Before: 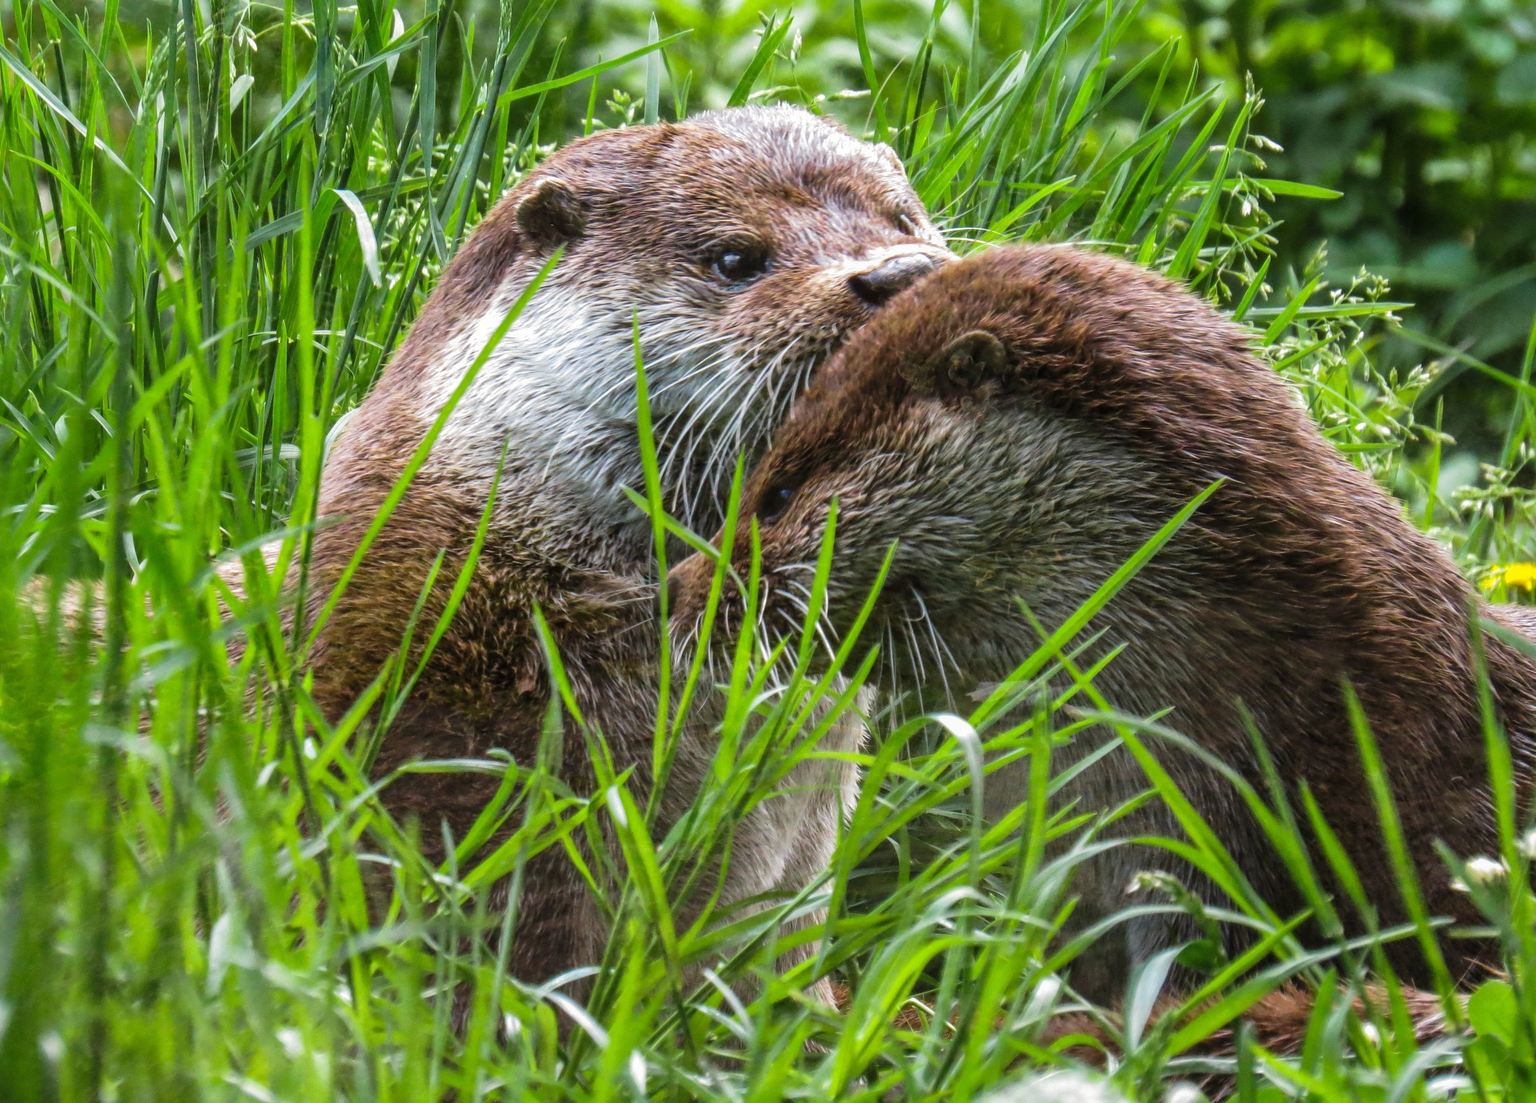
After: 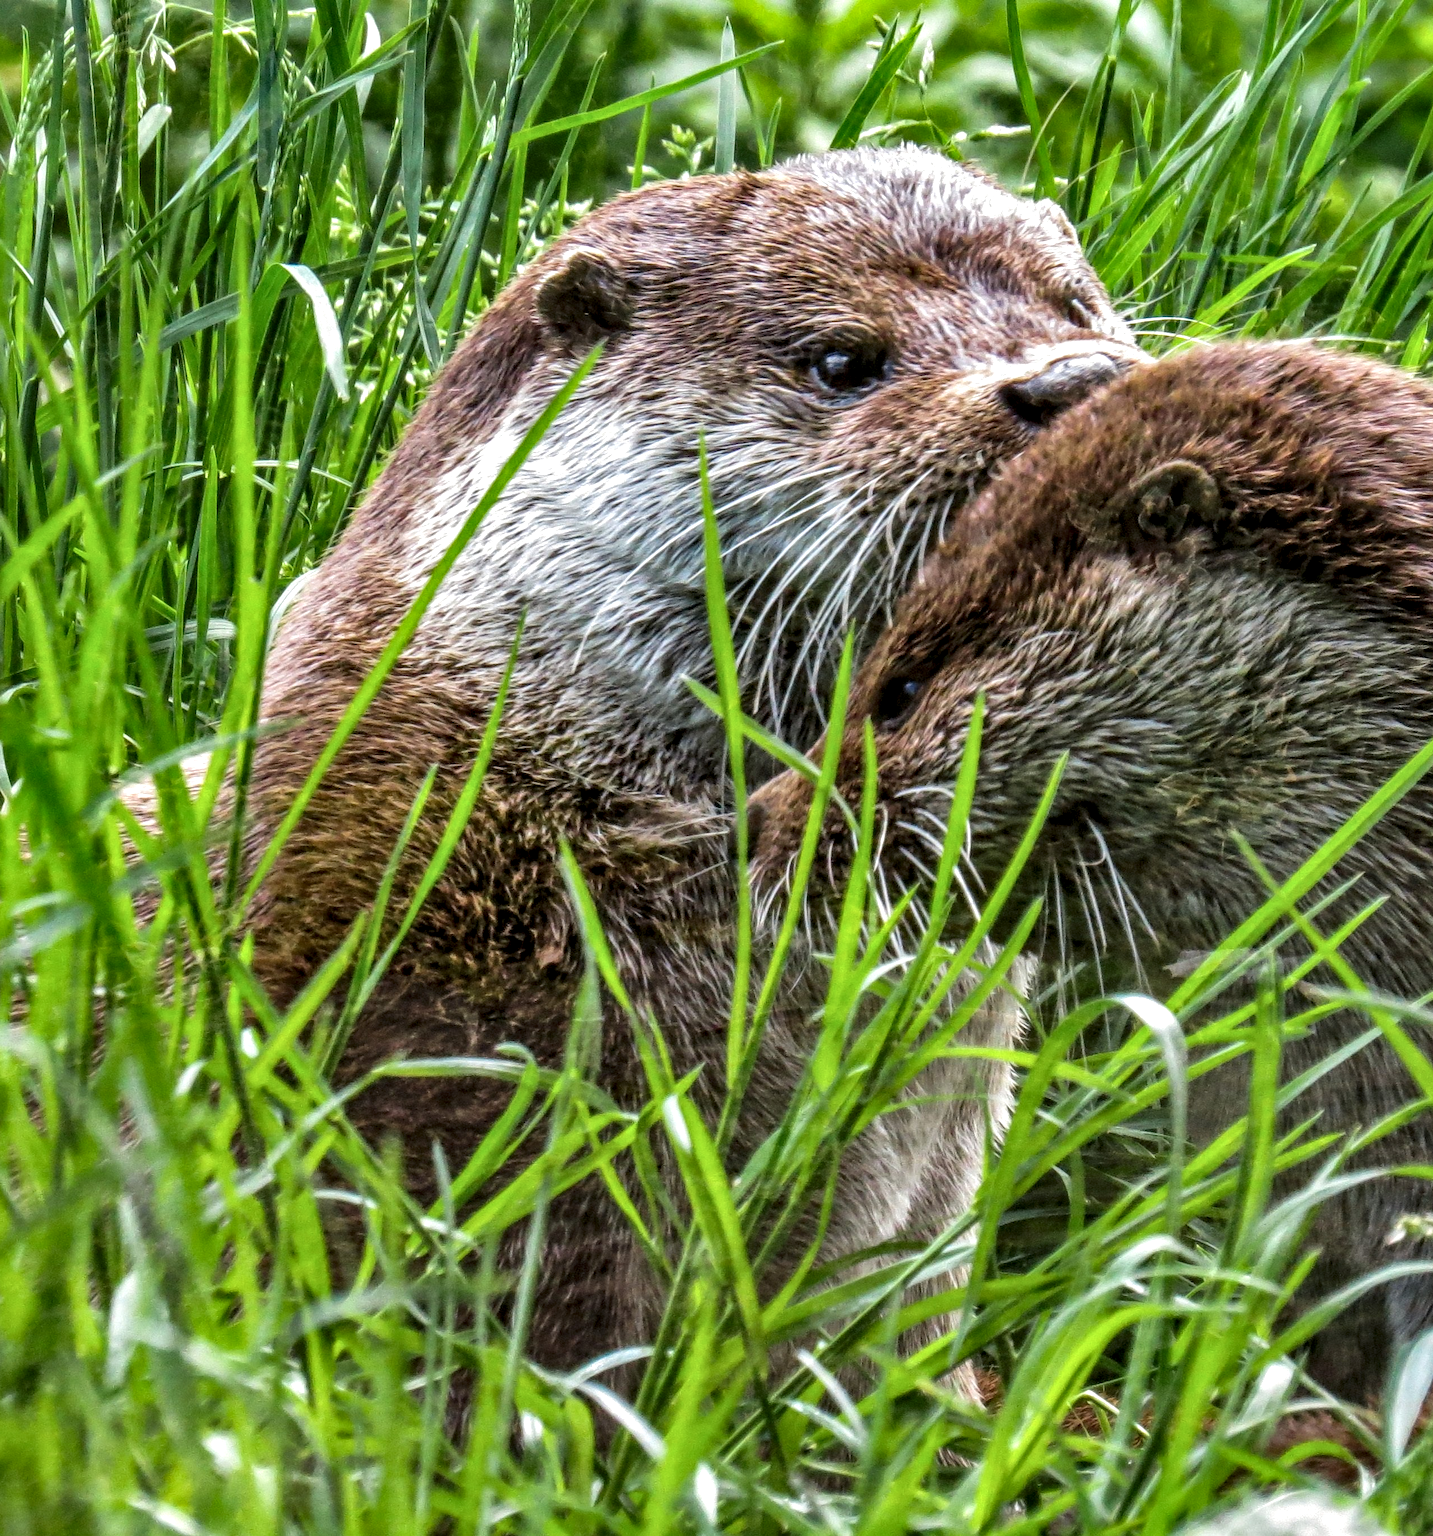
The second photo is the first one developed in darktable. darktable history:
exposure: compensate exposure bias true, compensate highlight preservation false
crop and rotate: left 8.558%, right 24.431%
local contrast: on, module defaults
shadows and highlights: low approximation 0.01, soften with gaussian
contrast equalizer: octaves 7, y [[0.531, 0.548, 0.559, 0.557, 0.544, 0.527], [0.5 ×6], [0.5 ×6], [0 ×6], [0 ×6]]
